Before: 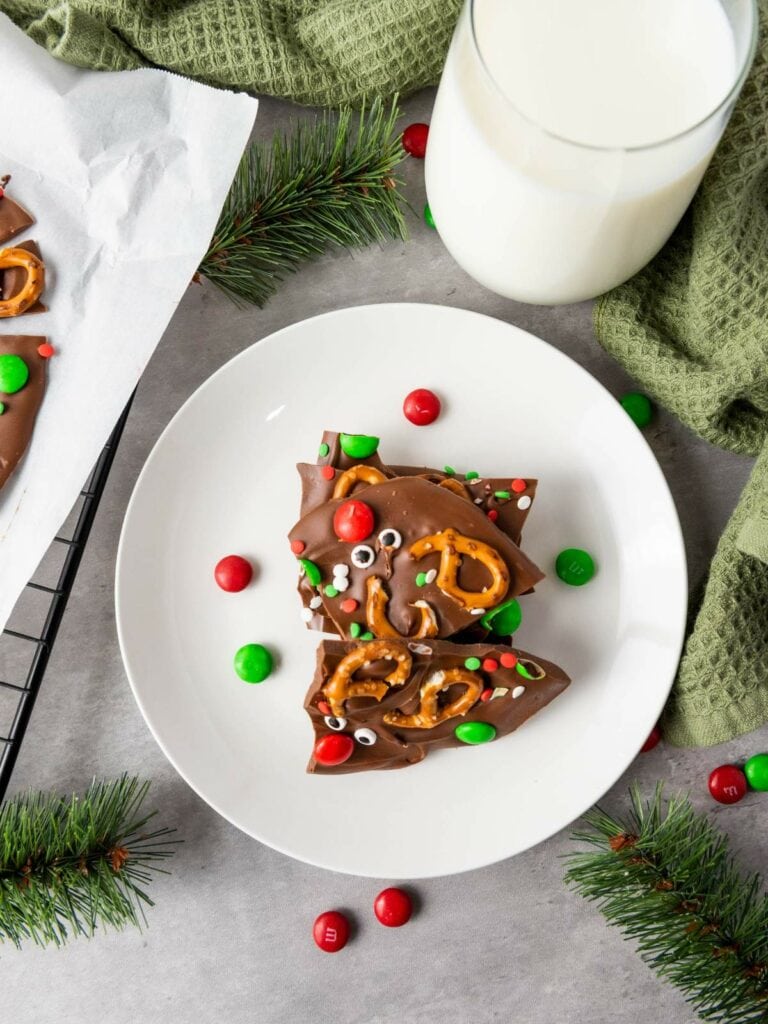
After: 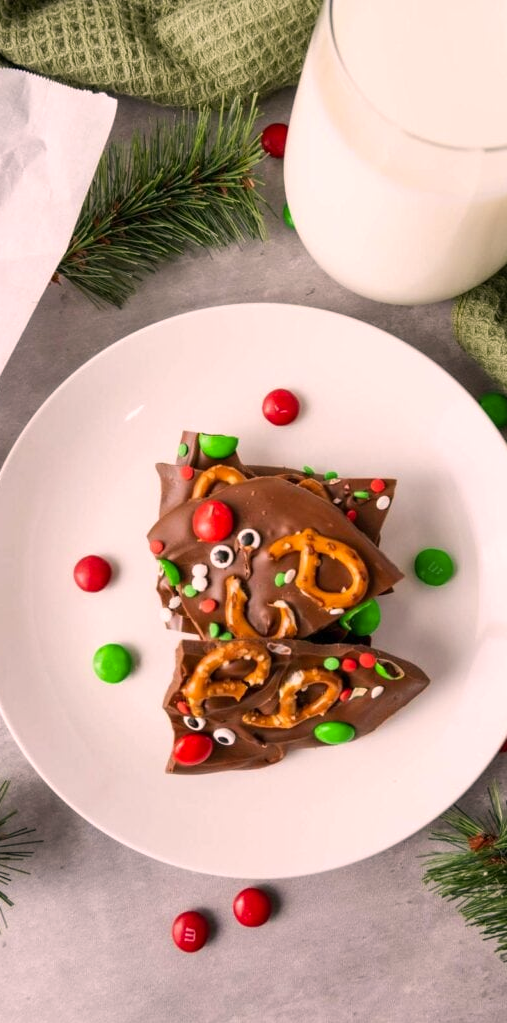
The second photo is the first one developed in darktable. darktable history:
crop and rotate: left 18.442%, right 15.508%
color correction: highlights a* 12.23, highlights b* 5.41
